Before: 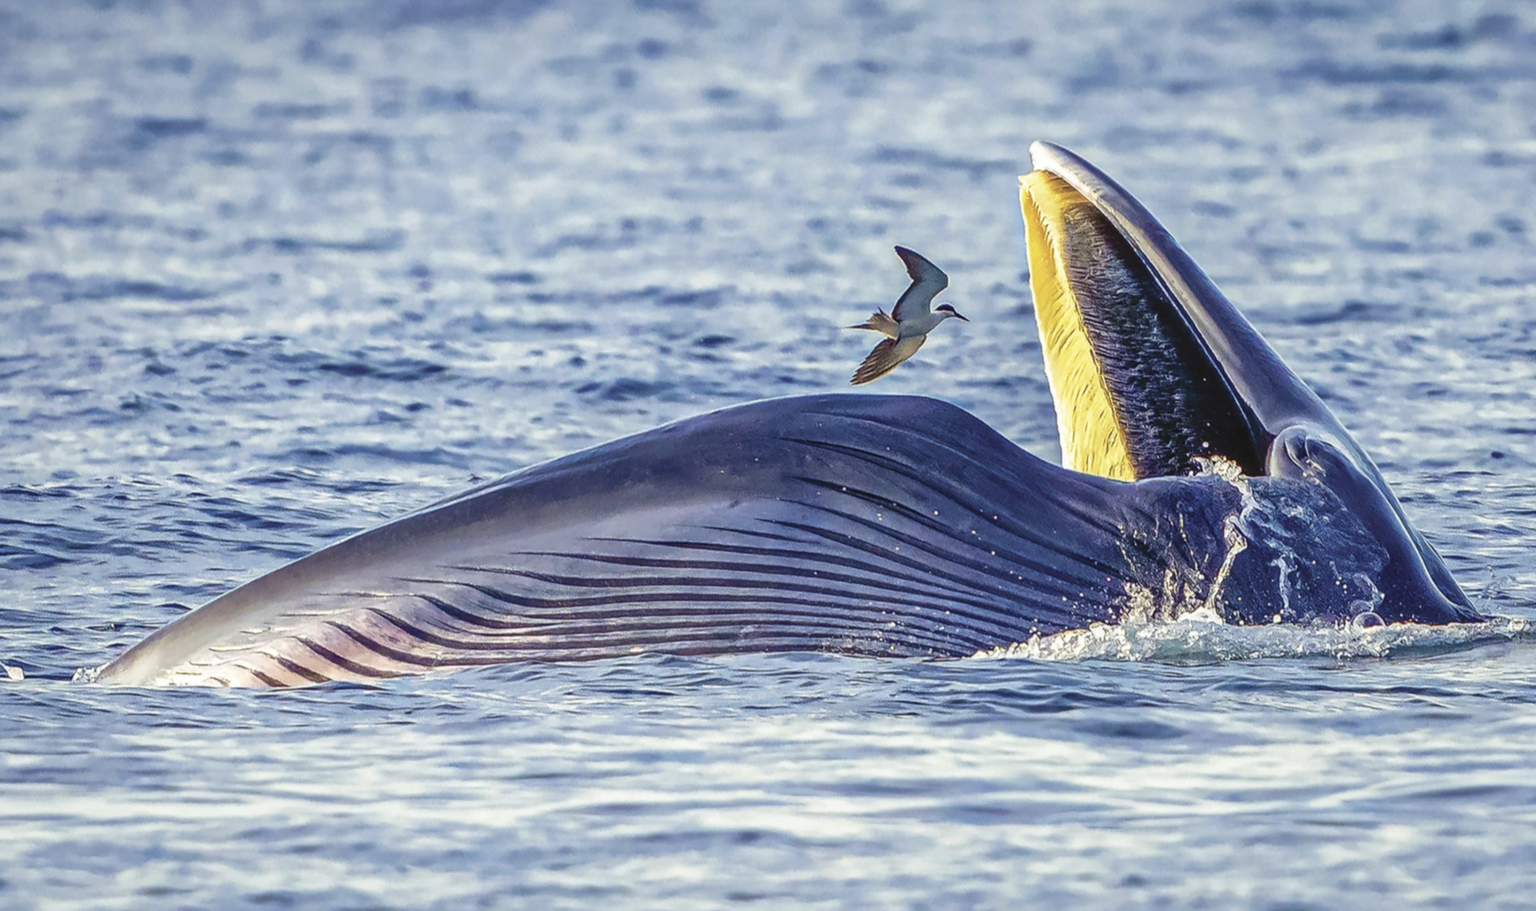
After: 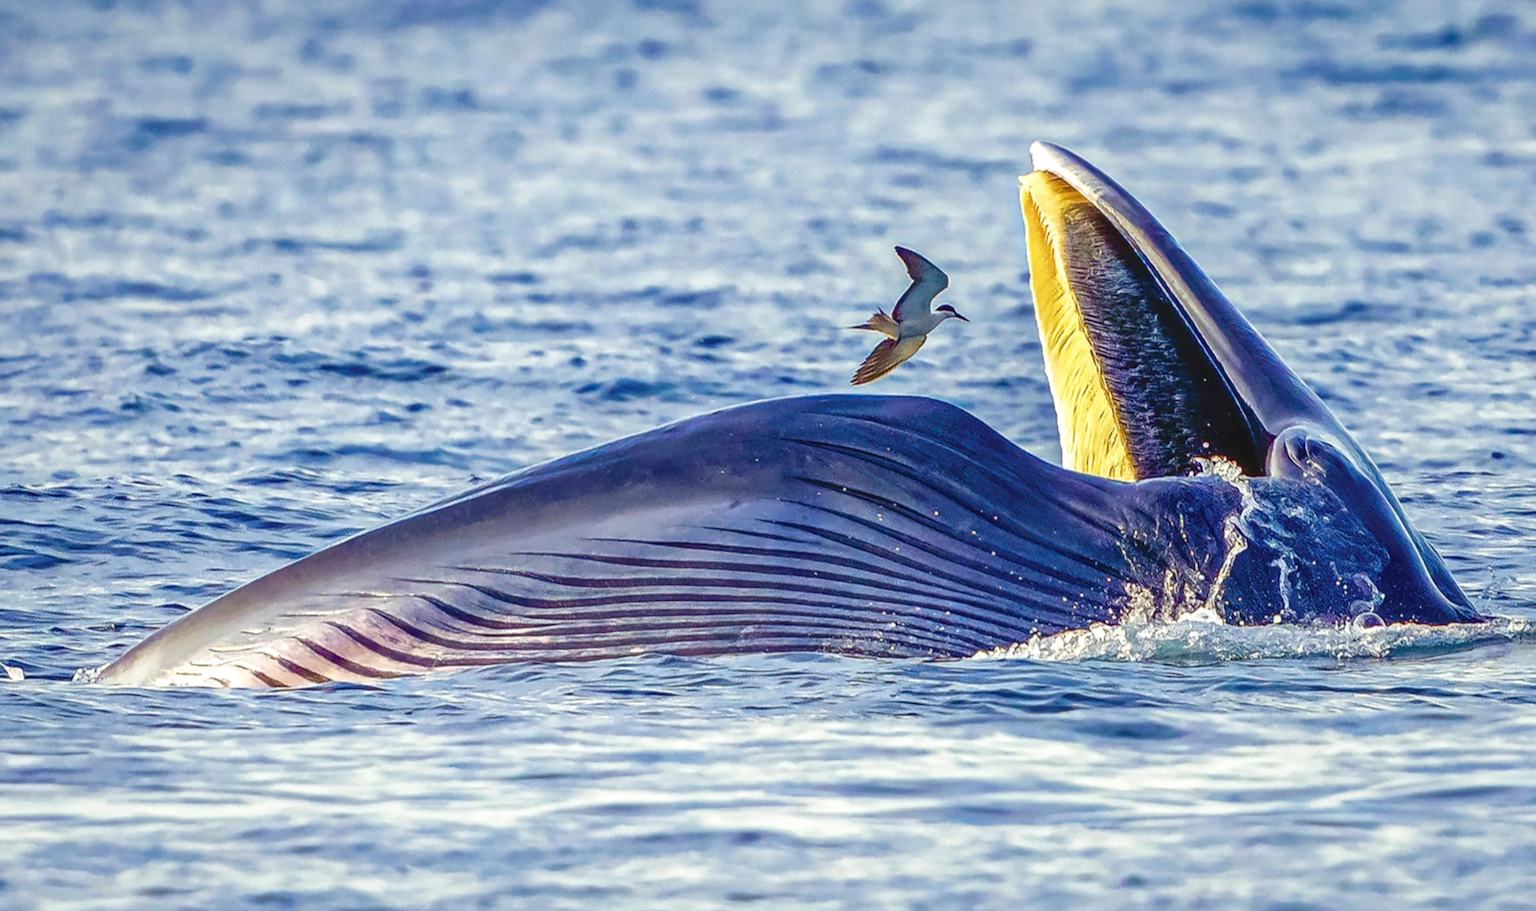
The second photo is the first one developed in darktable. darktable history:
color balance rgb: perceptual saturation grading › global saturation 44.187%, perceptual saturation grading › highlights -50.183%, perceptual saturation grading › shadows 30.269%, contrast 4.961%
